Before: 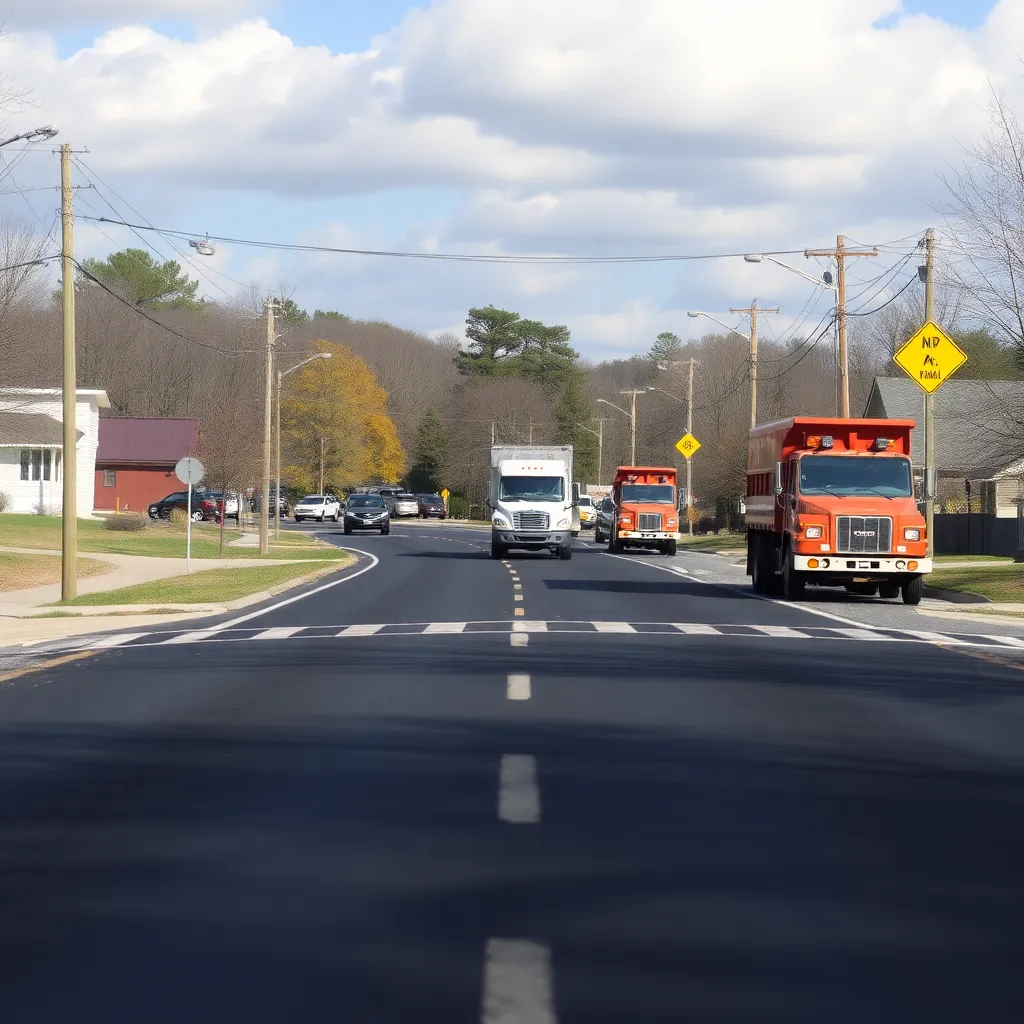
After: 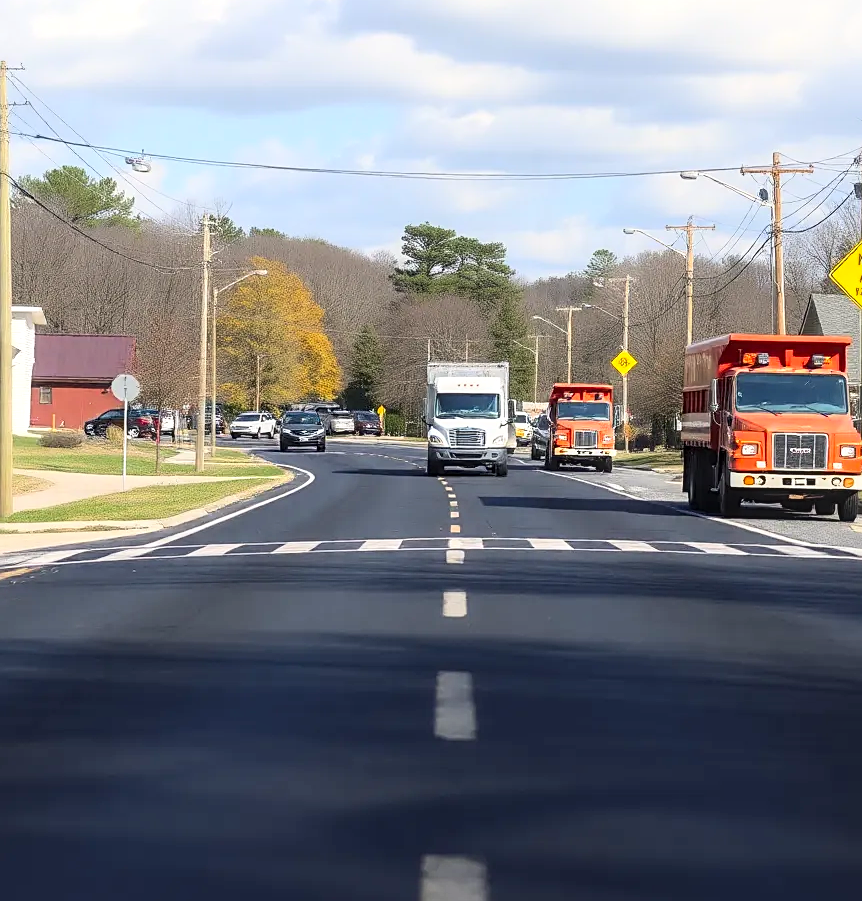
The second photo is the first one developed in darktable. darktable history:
sharpen: on, module defaults
crop: left 6.268%, top 8.11%, right 9.551%, bottom 3.814%
contrast brightness saturation: contrast 0.203, brightness 0.163, saturation 0.227
local contrast: on, module defaults
